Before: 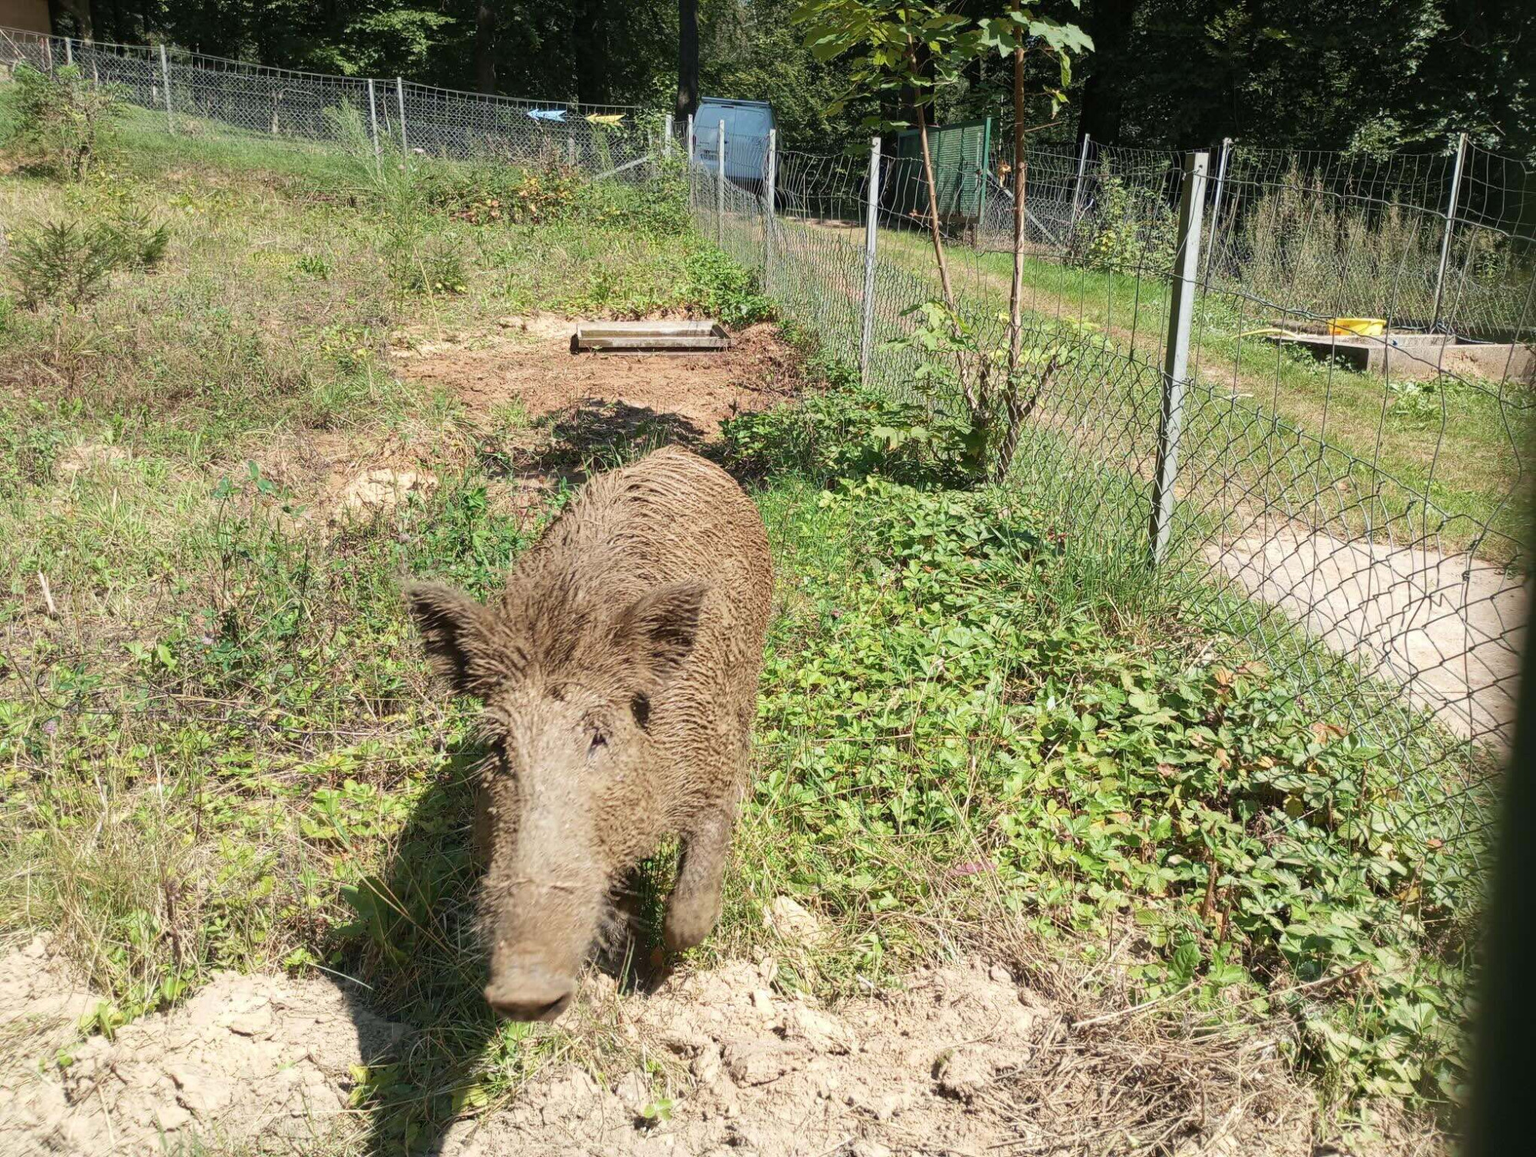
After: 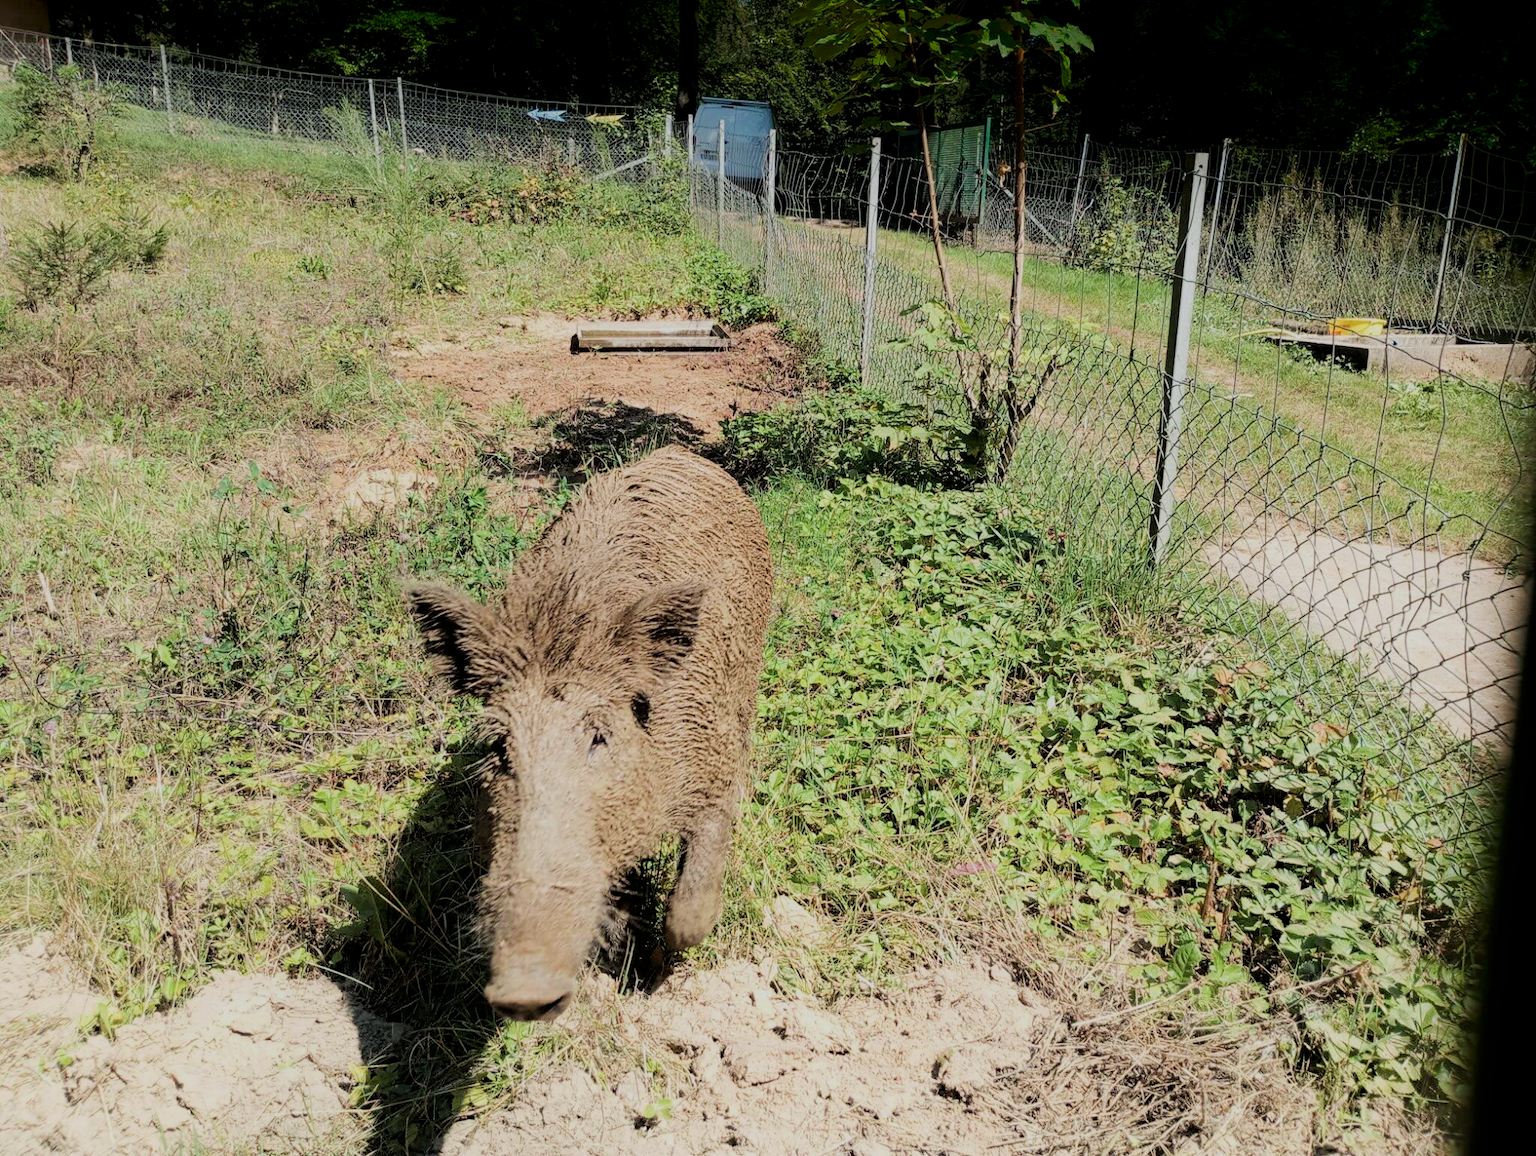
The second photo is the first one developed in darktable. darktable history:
shadows and highlights: shadows -70, highlights 35, soften with gaussian
filmic rgb: black relative exposure -4.14 EV, white relative exposure 5.1 EV, hardness 2.11, contrast 1.165
